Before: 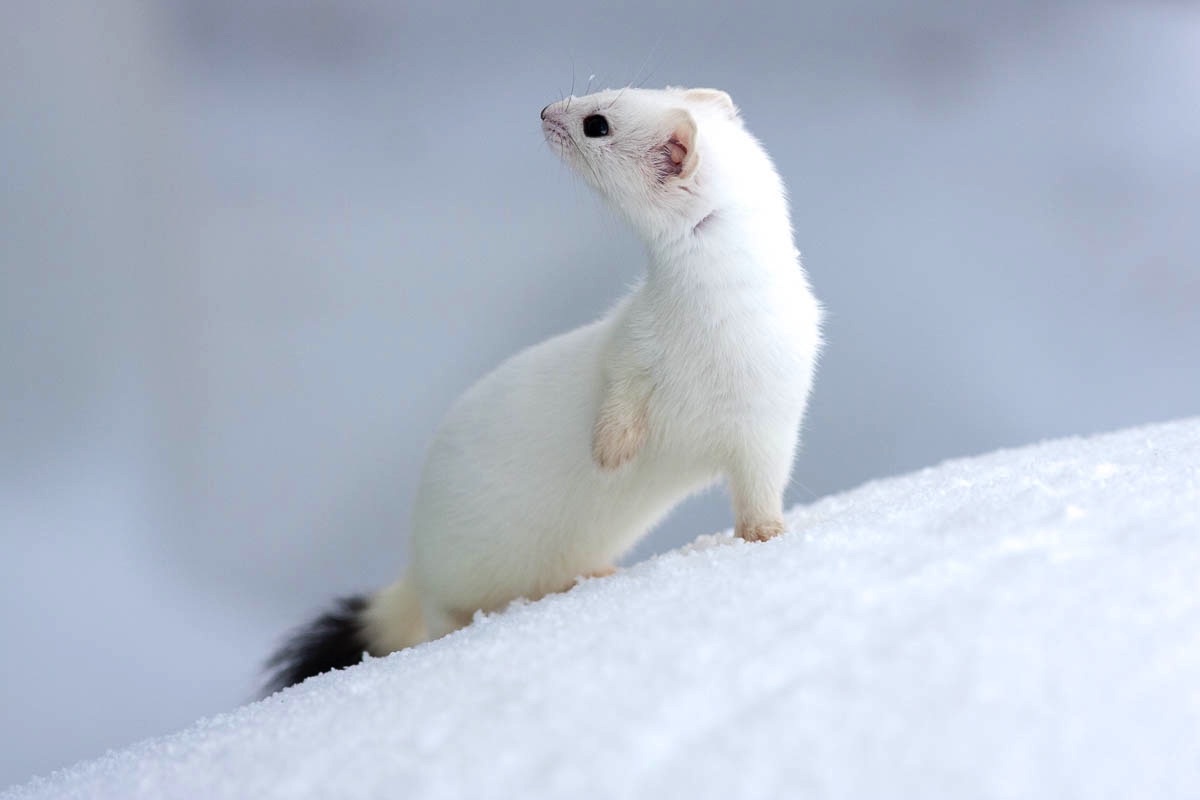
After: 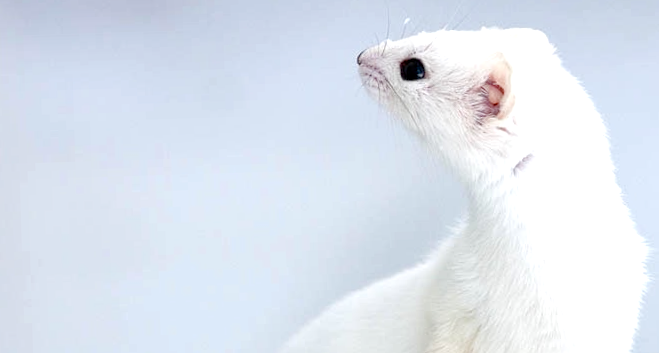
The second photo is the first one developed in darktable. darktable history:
color balance rgb: perceptual saturation grading › global saturation 20%, perceptual saturation grading › highlights -50%, perceptual saturation grading › shadows 30%, perceptual brilliance grading › global brilliance 10%, perceptual brilliance grading › shadows 15%
exposure: exposure 0.2 EV, compensate highlight preservation false
rotate and perspective: rotation -1.75°, automatic cropping off
crop: left 15.306%, top 9.065%, right 30.789%, bottom 48.638%
